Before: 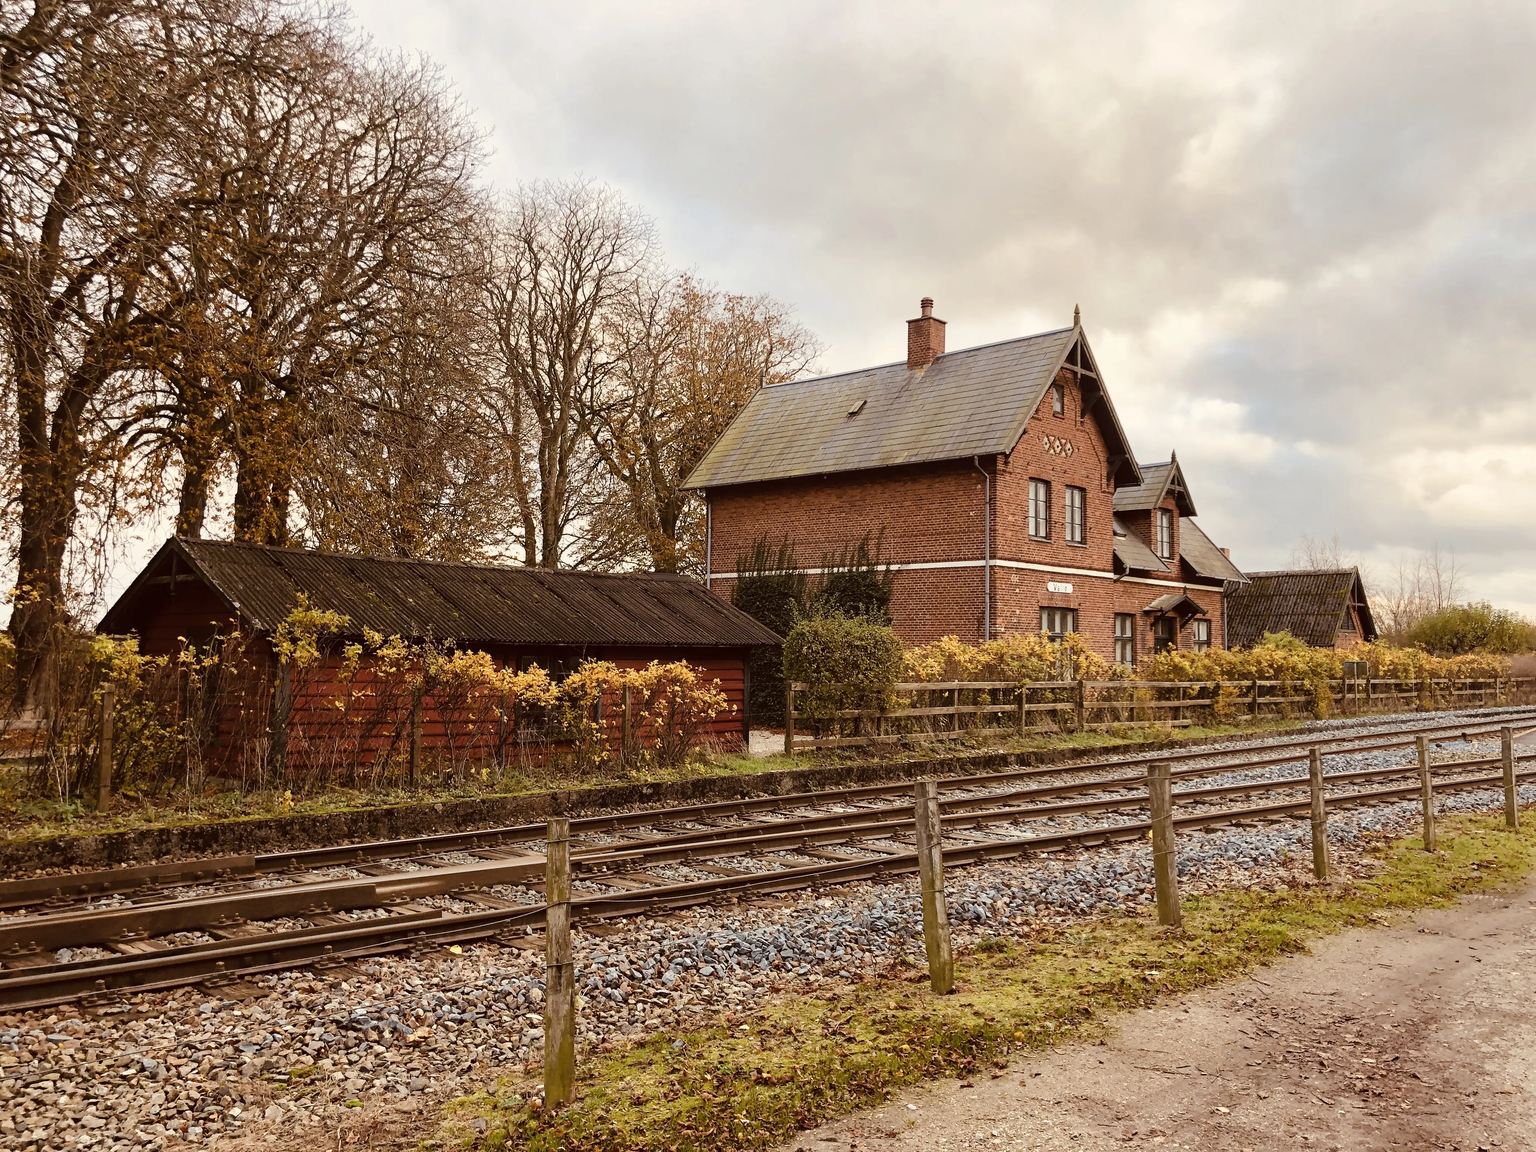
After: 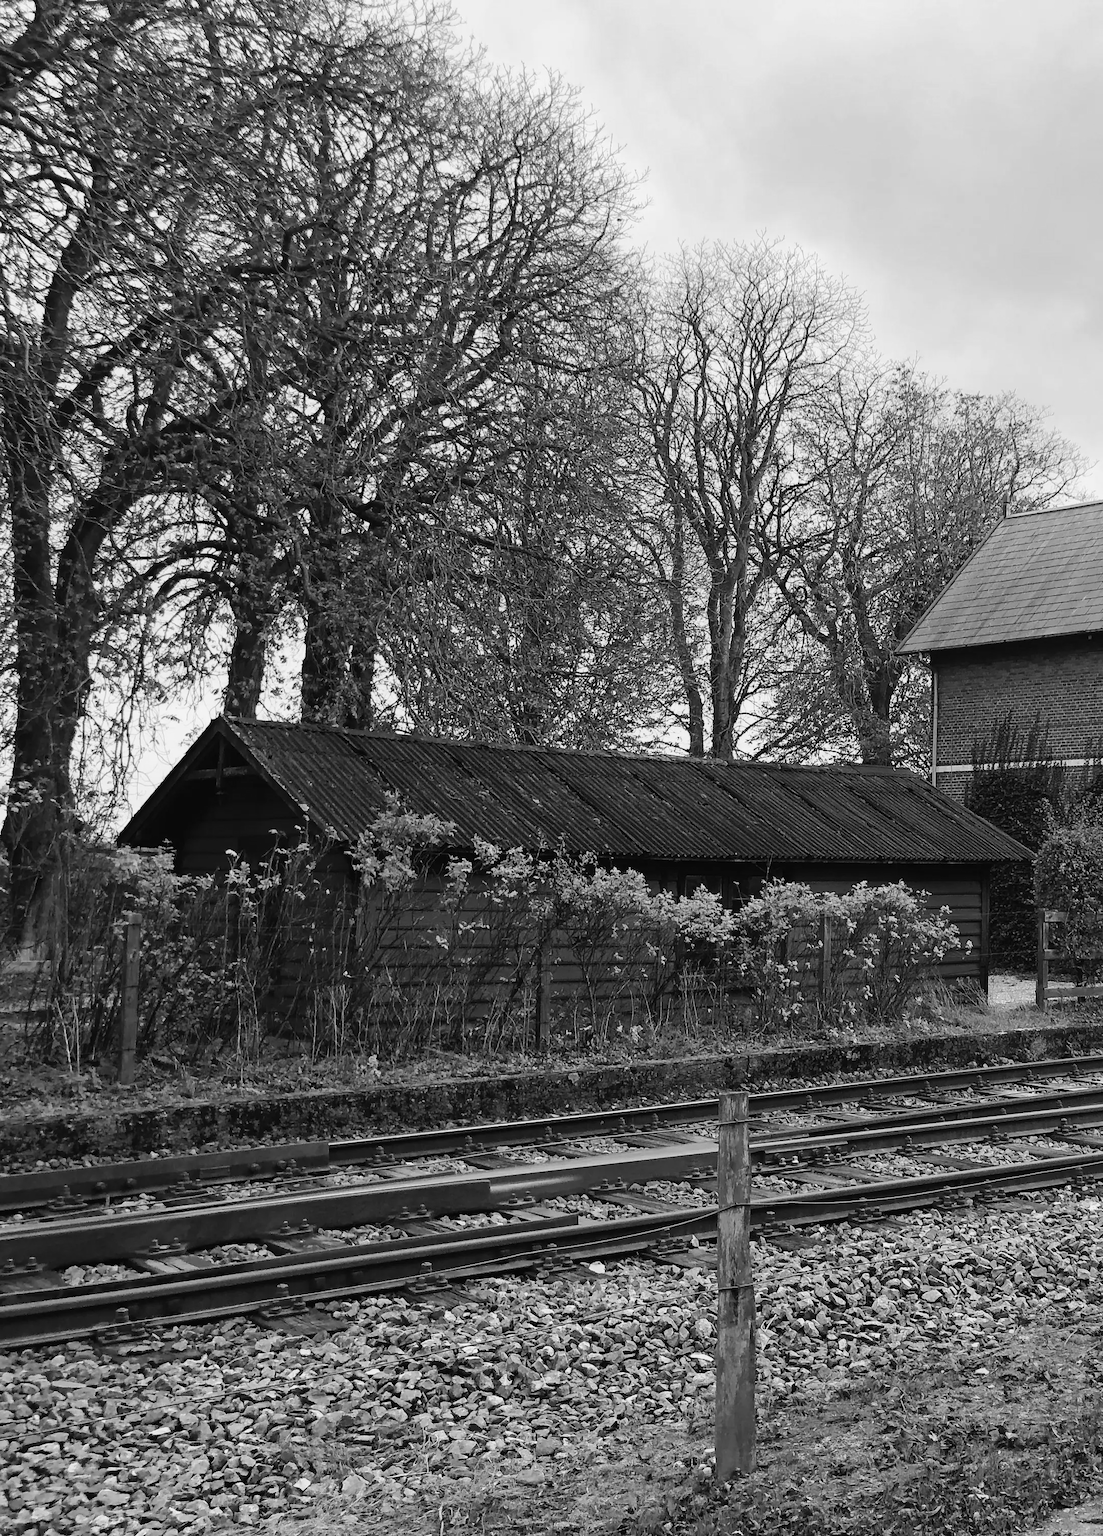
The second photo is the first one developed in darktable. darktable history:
crop: left 0.587%, right 45.588%, bottom 0.086%
monochrome: a -11.7, b 1.62, size 0.5, highlights 0.38
